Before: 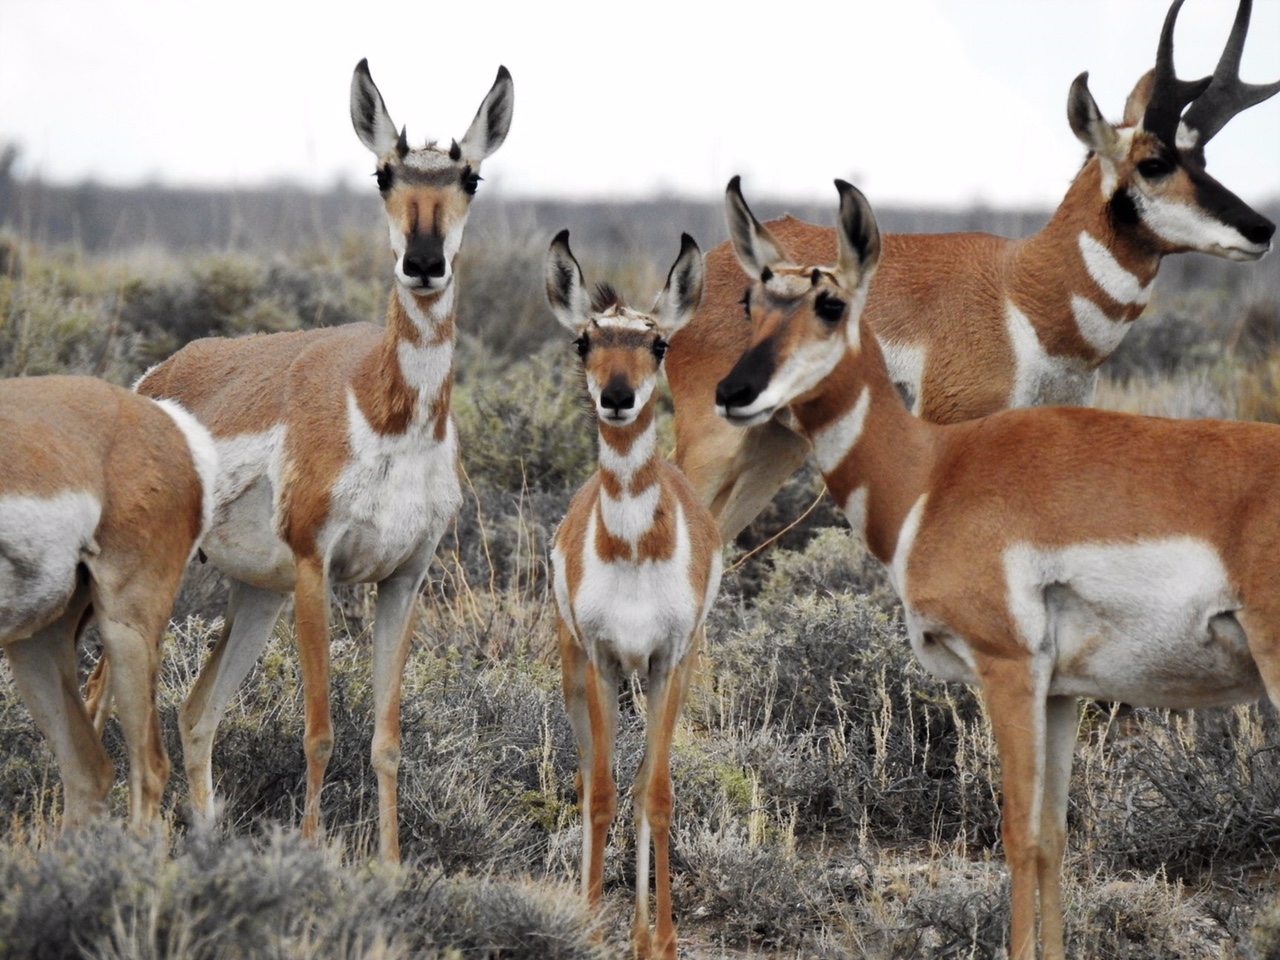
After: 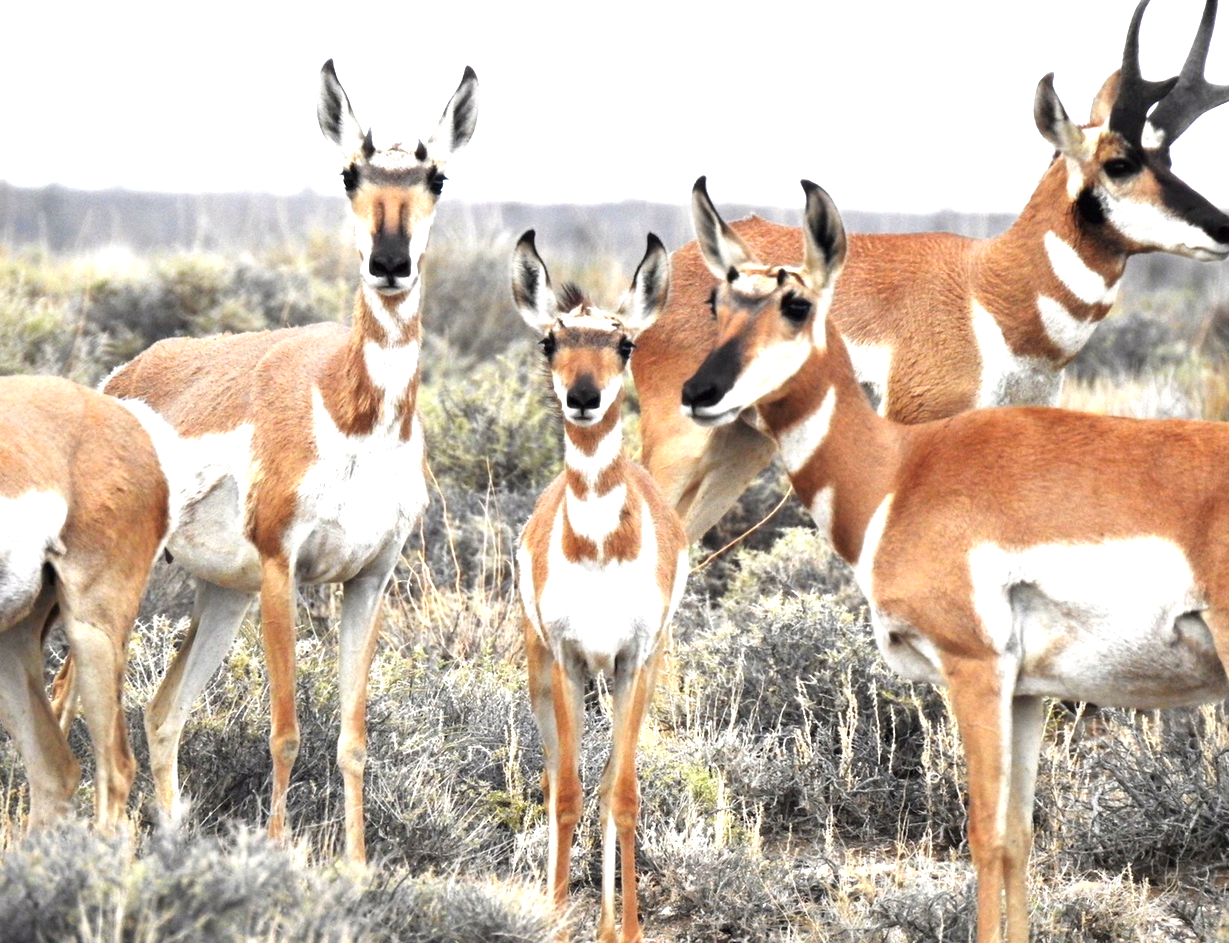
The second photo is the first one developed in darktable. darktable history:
exposure: black level correction 0, exposure 1.442 EV, compensate highlight preservation false
crop and rotate: left 2.687%, right 1.231%, bottom 1.765%
